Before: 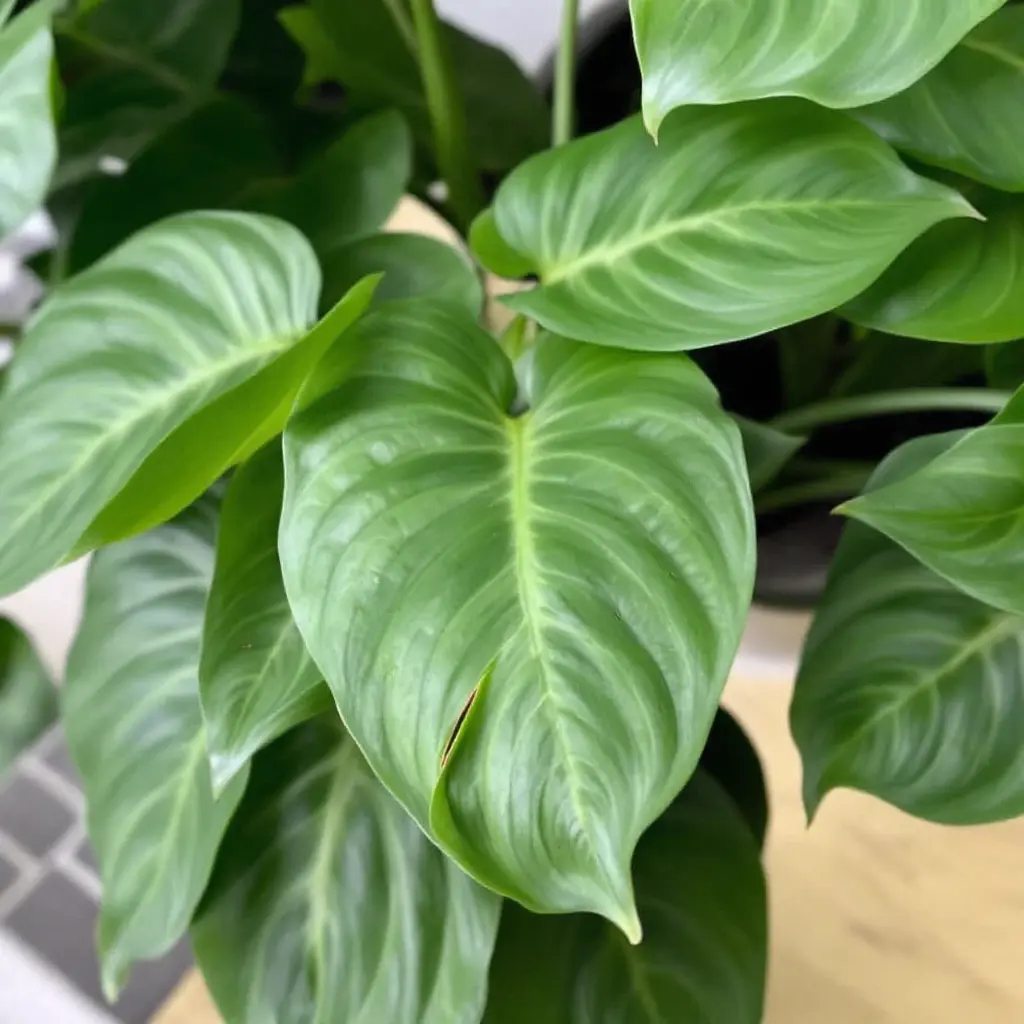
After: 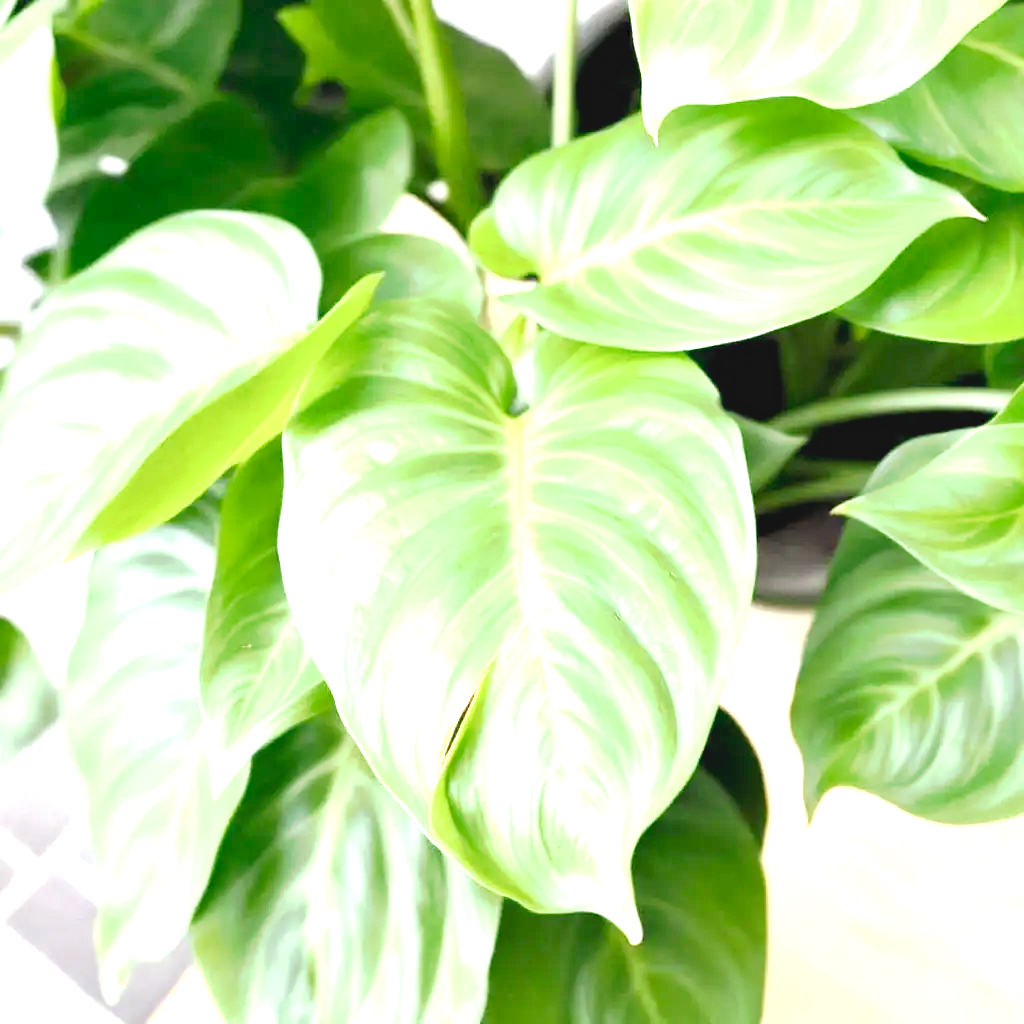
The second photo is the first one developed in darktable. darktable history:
exposure: exposure 2.031 EV, compensate highlight preservation false
tone curve: curves: ch0 [(0, 0) (0.003, 0.059) (0.011, 0.059) (0.025, 0.057) (0.044, 0.055) (0.069, 0.057) (0.1, 0.083) (0.136, 0.128) (0.177, 0.185) (0.224, 0.242) (0.277, 0.308) (0.335, 0.383) (0.399, 0.468) (0.468, 0.547) (0.543, 0.632) (0.623, 0.71) (0.709, 0.801) (0.801, 0.859) (0.898, 0.922) (1, 1)], preserve colors none
shadows and highlights: shadows 25.54, highlights -24.52
